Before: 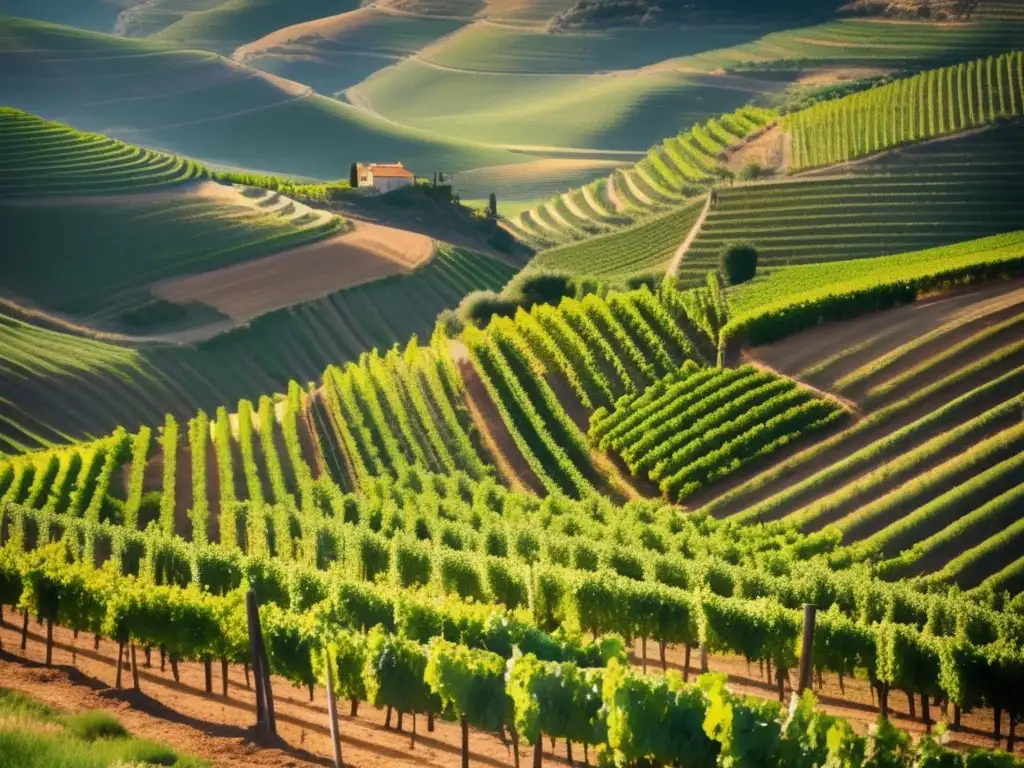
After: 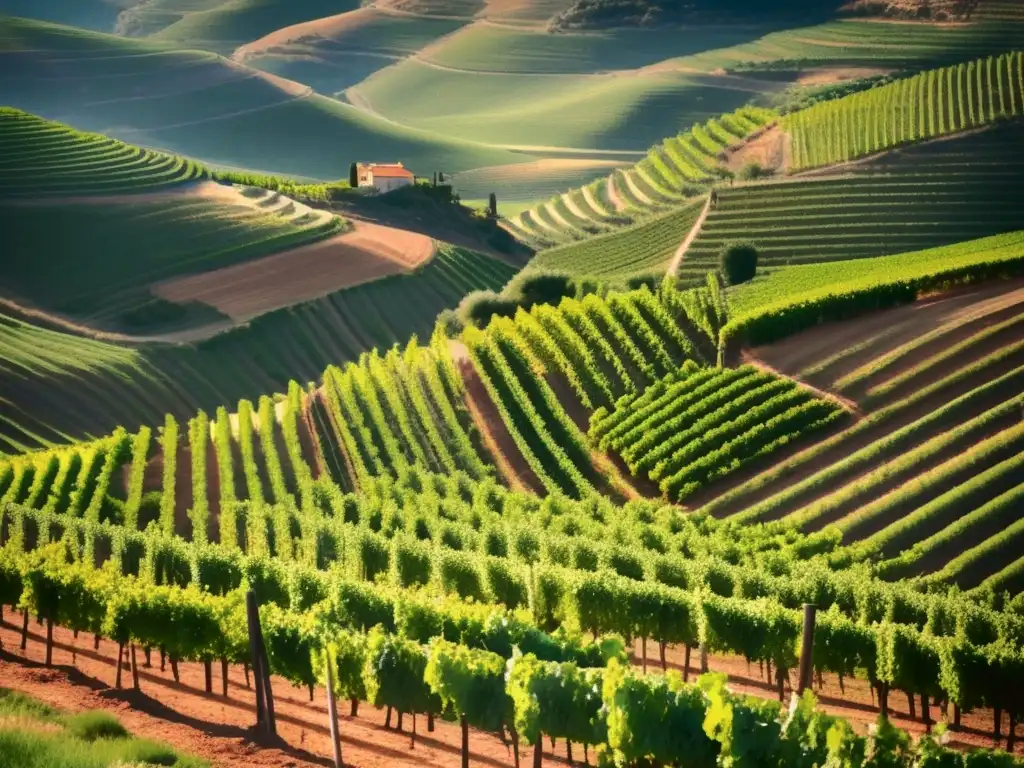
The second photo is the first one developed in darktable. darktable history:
tone curve: curves: ch0 [(0, 0.021) (0.059, 0.053) (0.212, 0.18) (0.337, 0.304) (0.495, 0.505) (0.725, 0.731) (0.89, 0.919) (1, 1)]; ch1 [(0, 0) (0.094, 0.081) (0.311, 0.282) (0.421, 0.417) (0.479, 0.475) (0.54, 0.55) (0.615, 0.65) (0.683, 0.688) (1, 1)]; ch2 [(0, 0) (0.257, 0.217) (0.44, 0.431) (0.498, 0.507) (0.603, 0.598) (1, 1)], color space Lab, independent channels, preserve colors none
